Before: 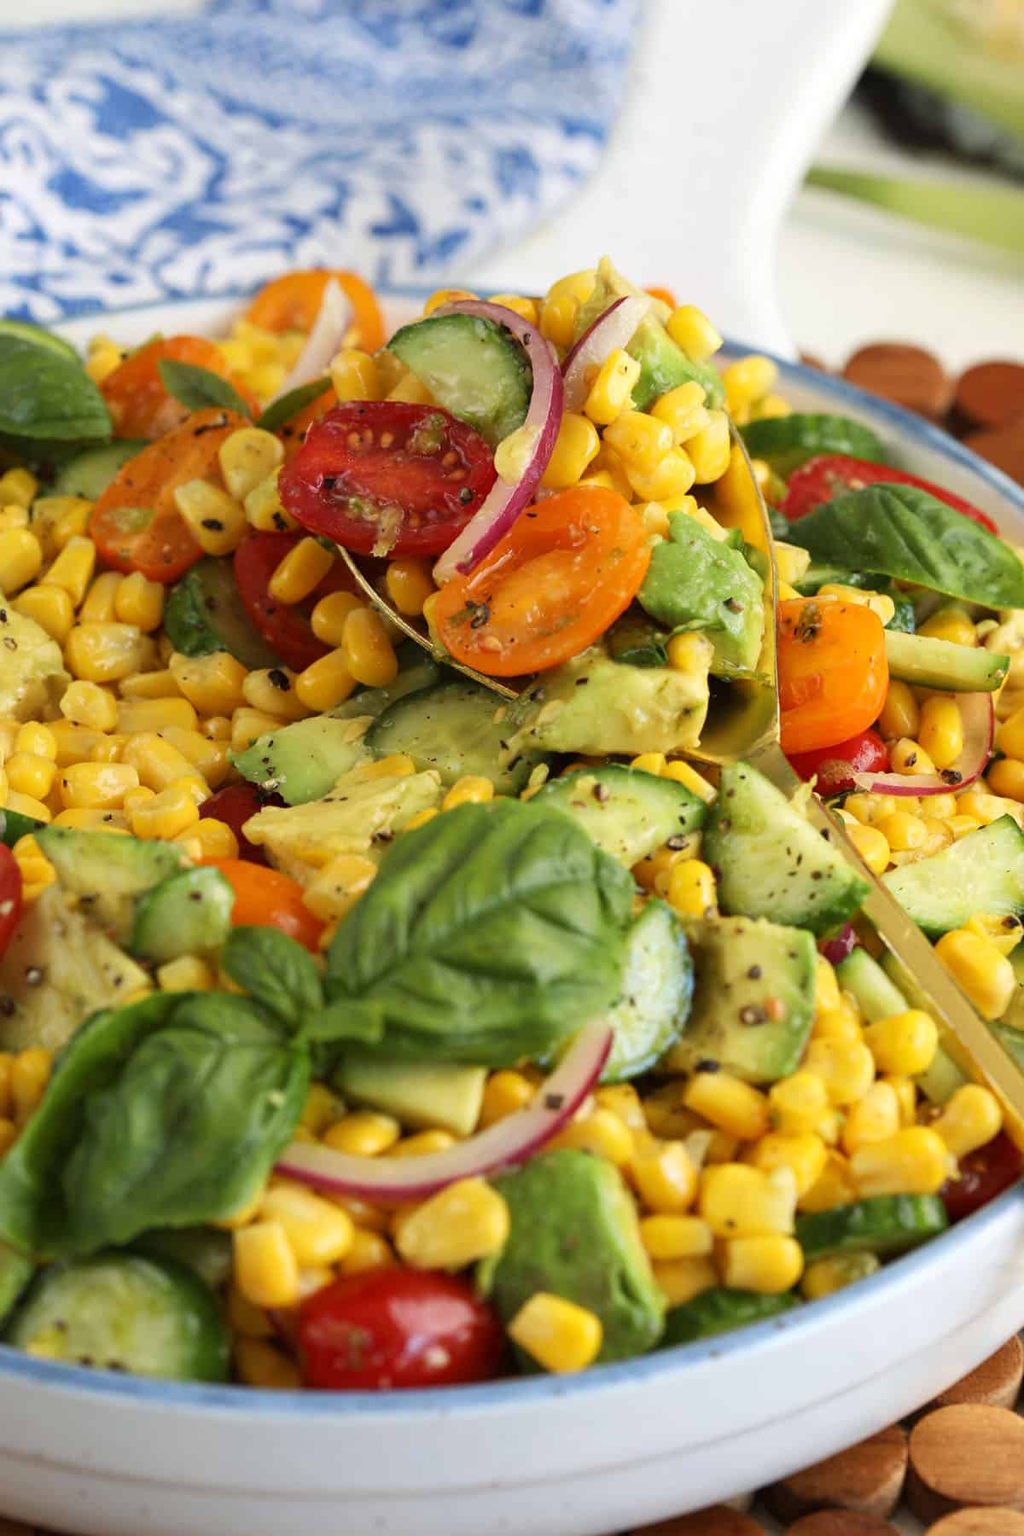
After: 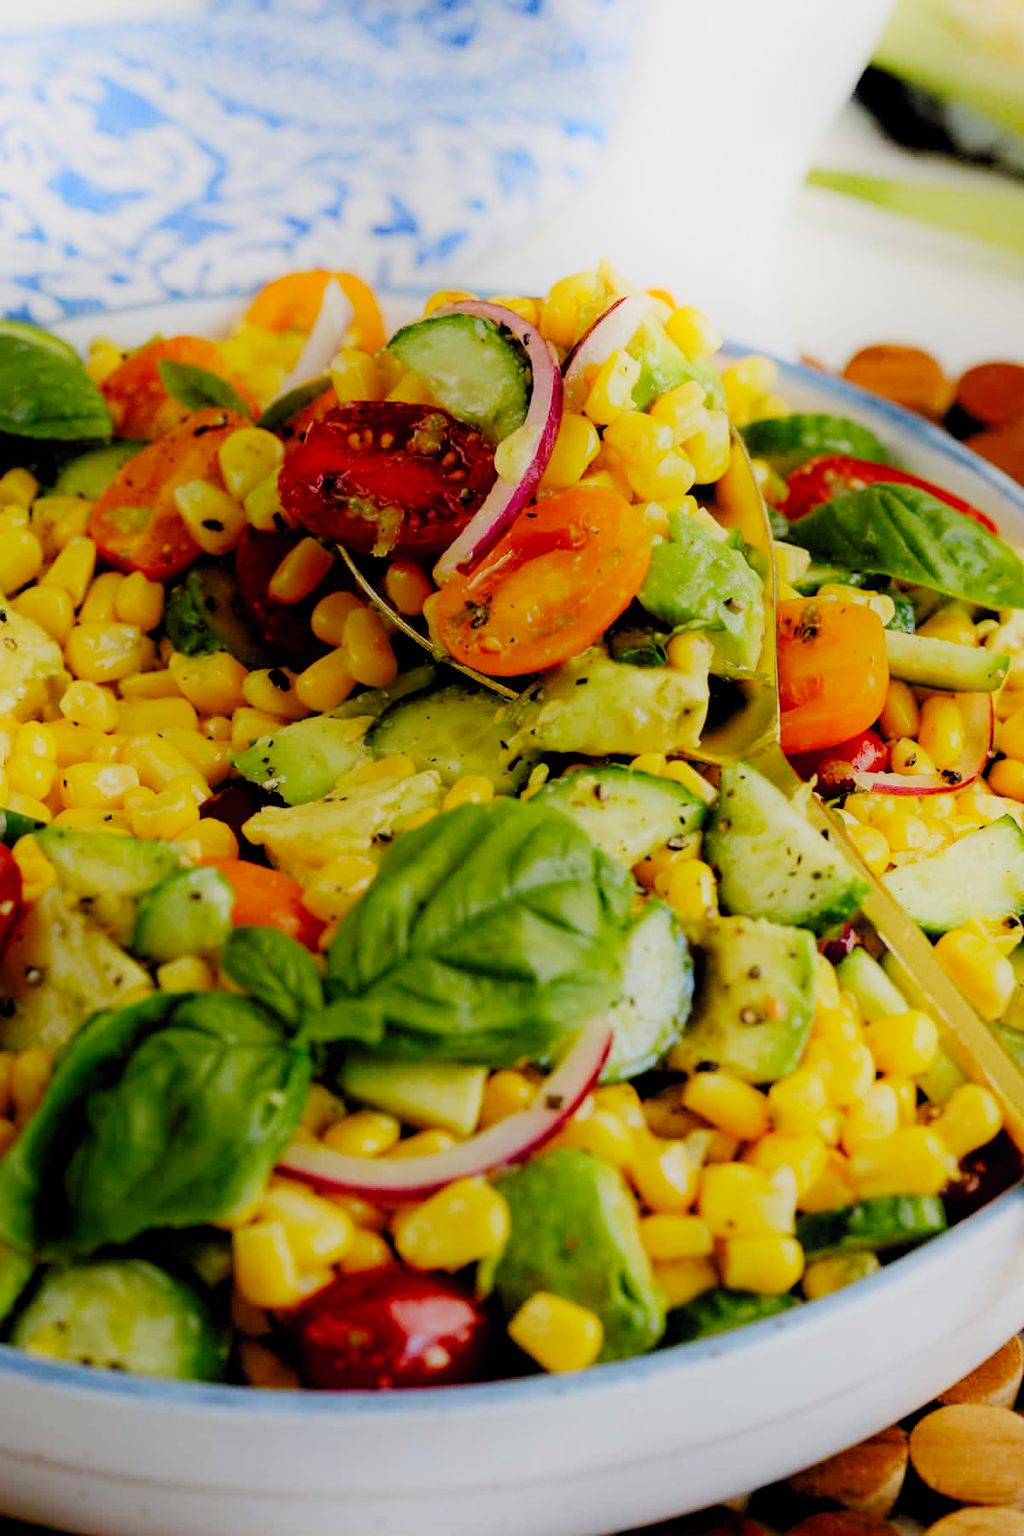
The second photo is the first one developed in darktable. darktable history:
lowpass: radius 0.1, contrast 0.85, saturation 1.1, unbound 0
filmic rgb: black relative exposure -2.85 EV, white relative exposure 4.56 EV, hardness 1.77, contrast 1.25, preserve chrominance no, color science v5 (2021)
shadows and highlights: shadows -90, highlights 90, soften with gaussian
